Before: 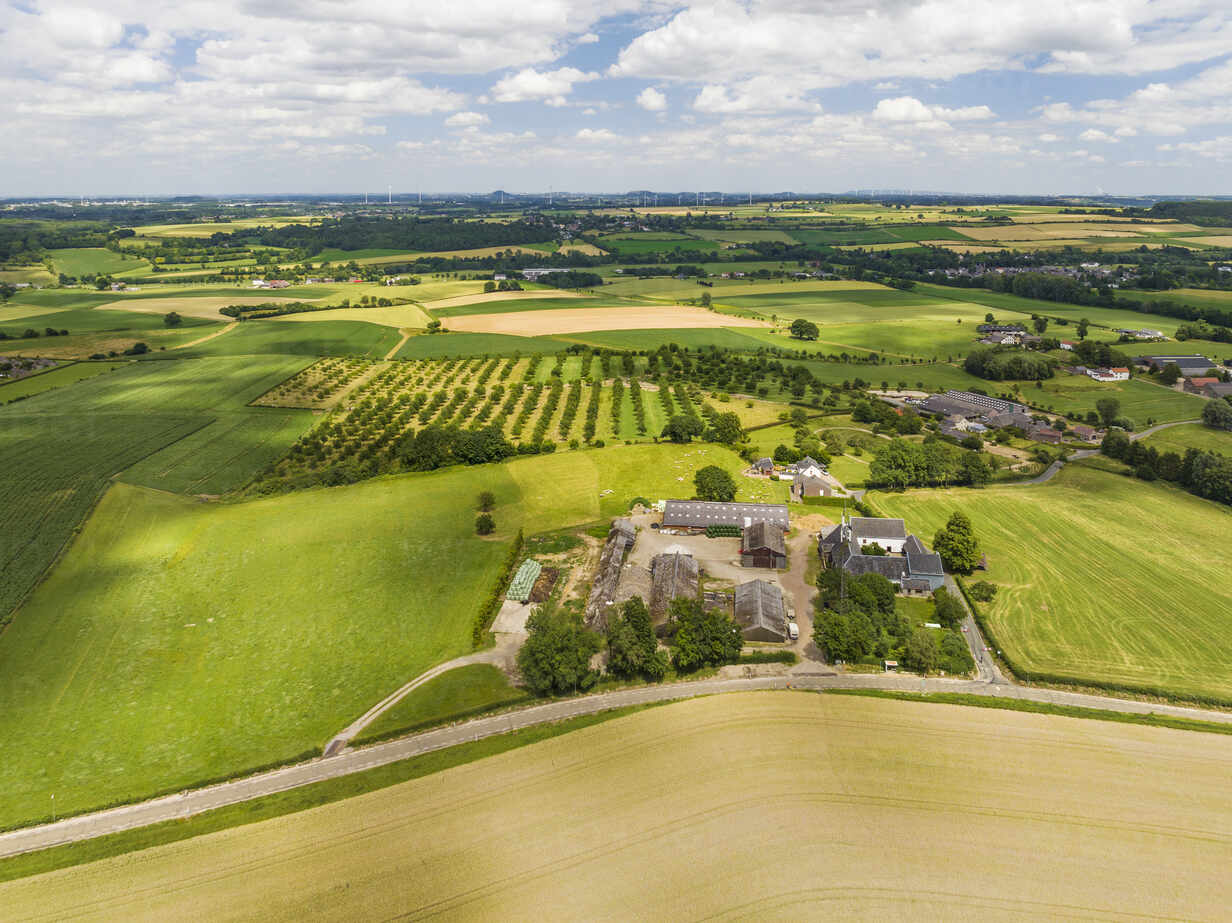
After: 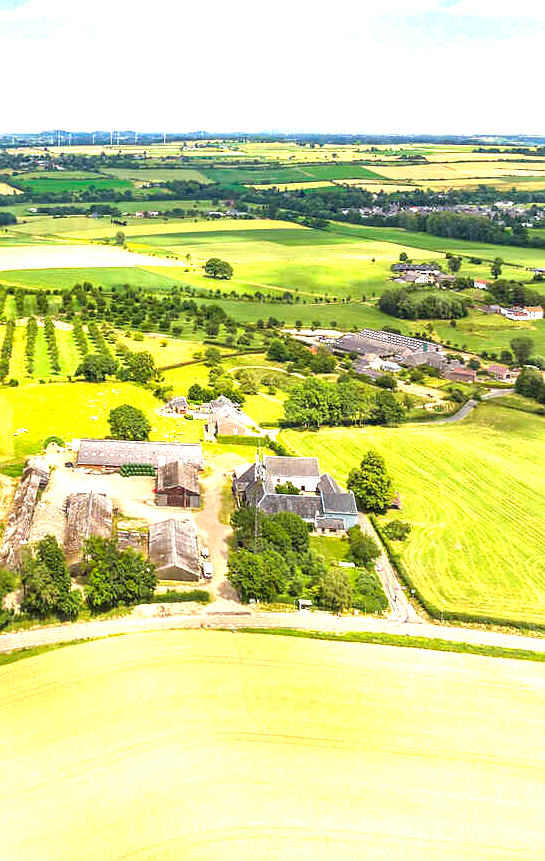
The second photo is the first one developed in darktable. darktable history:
exposure: black level correction 0, exposure 1.45 EV, compensate exposure bias true, compensate highlight preservation false
sharpen: radius 1
crop: left 47.628%, top 6.643%, right 7.874%
